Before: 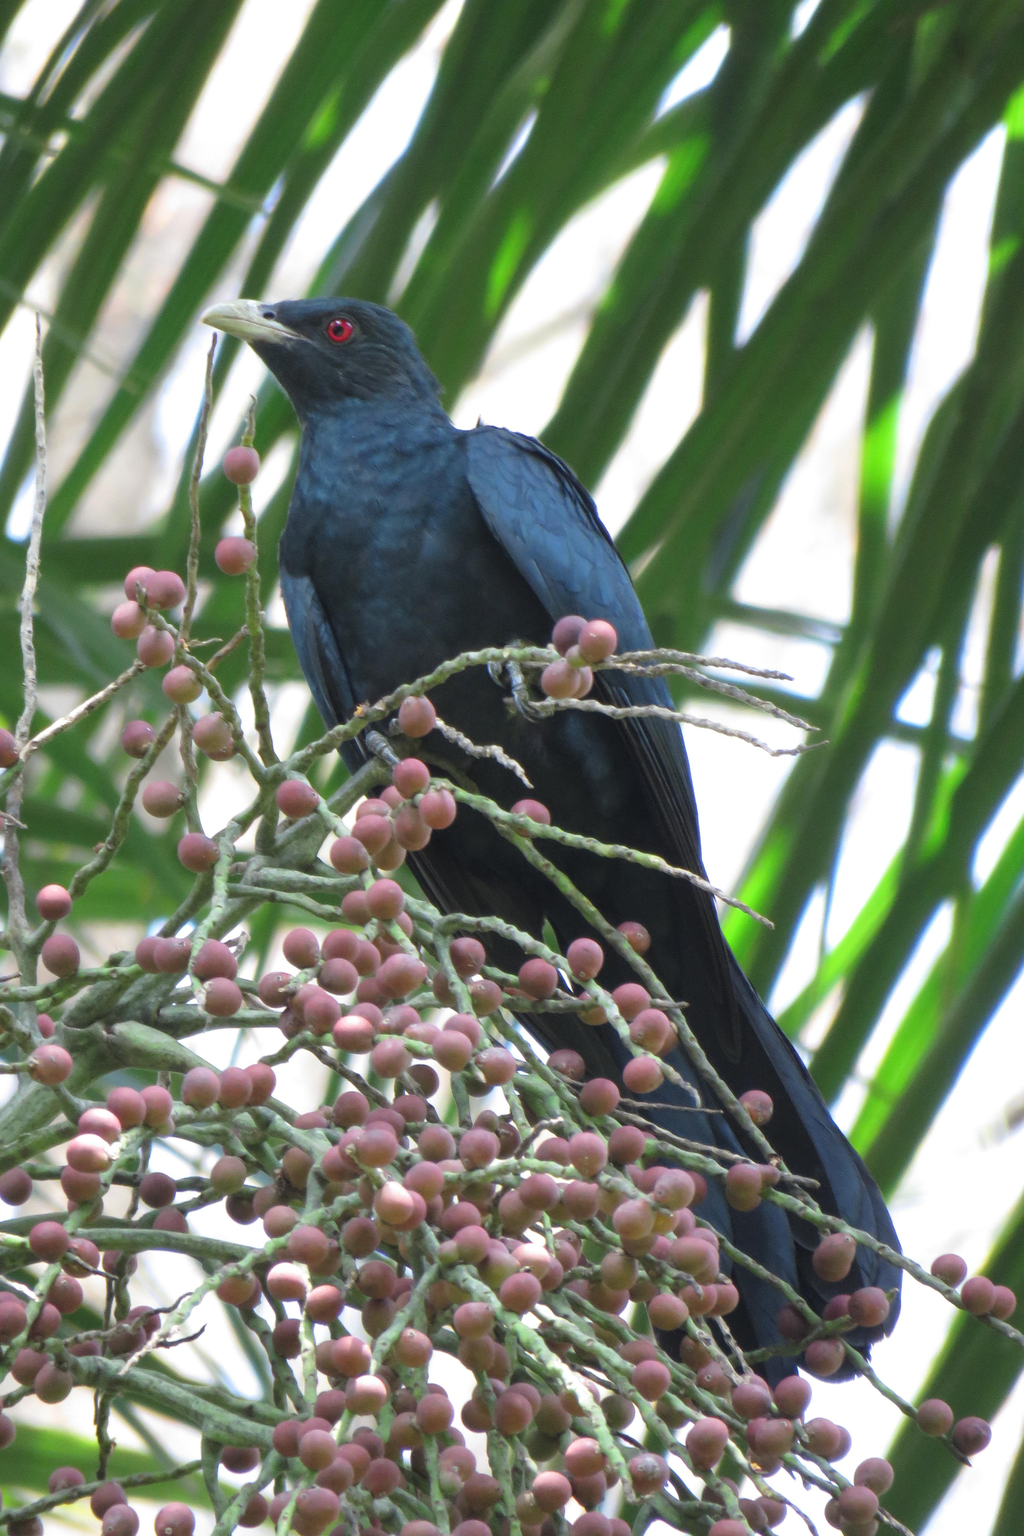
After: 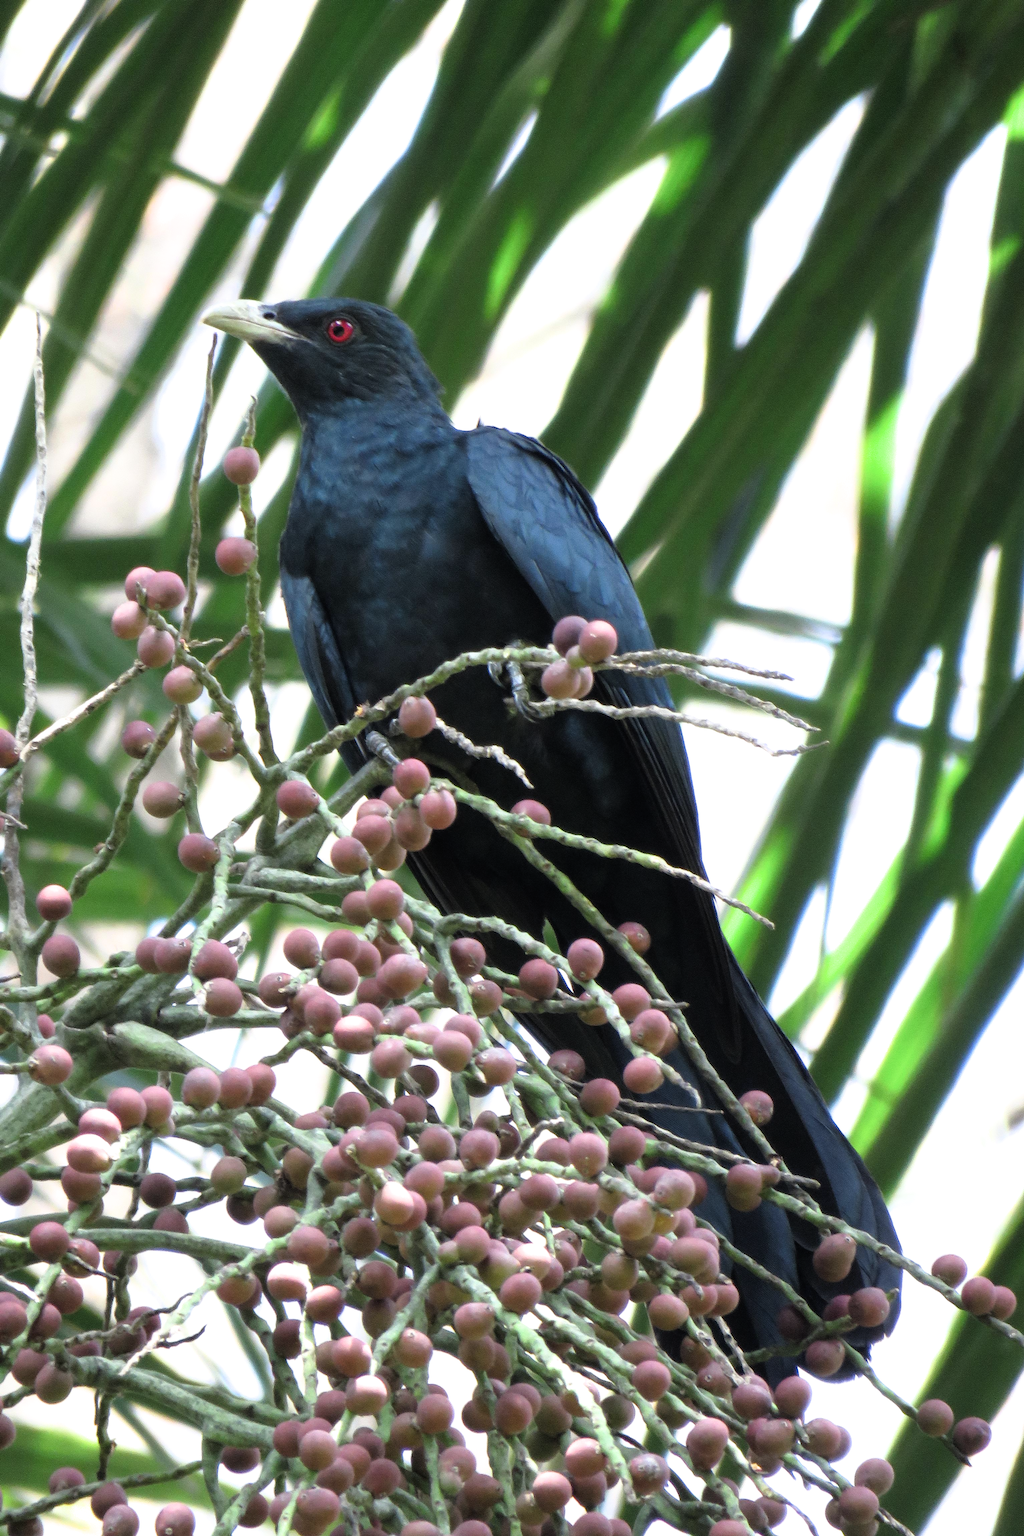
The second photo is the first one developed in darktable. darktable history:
filmic rgb: black relative exposure -7.98 EV, white relative exposure 2.19 EV, hardness 7.02
